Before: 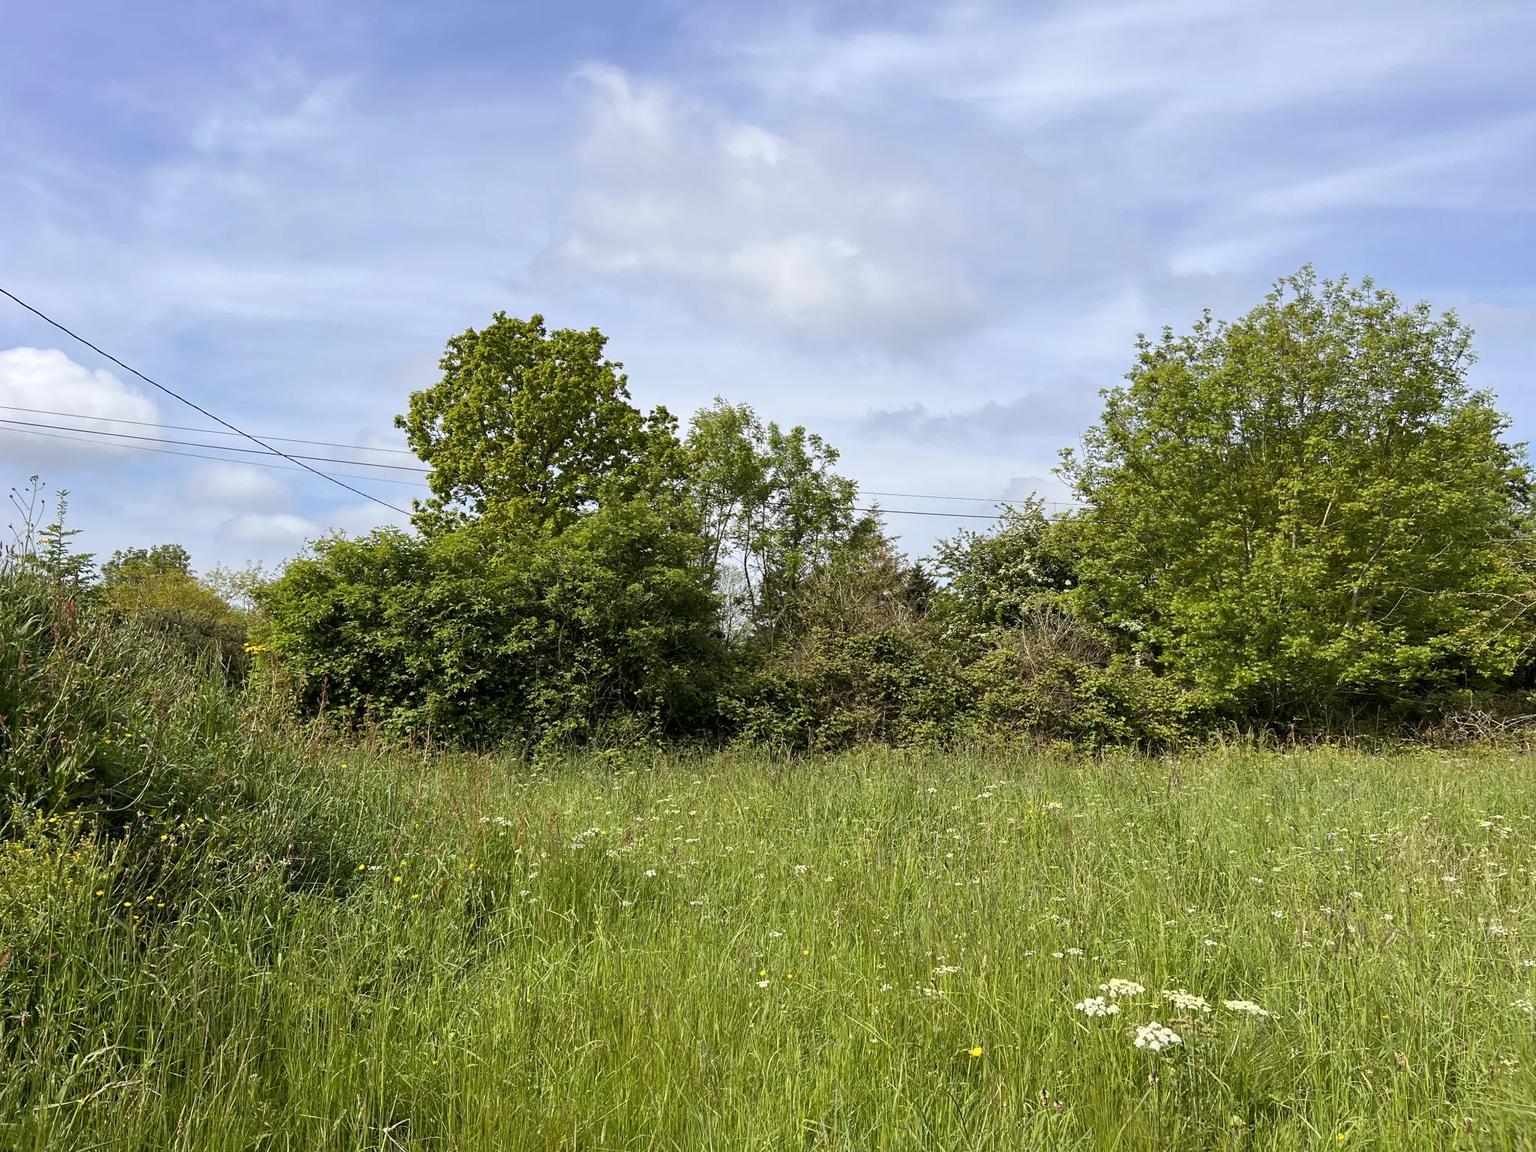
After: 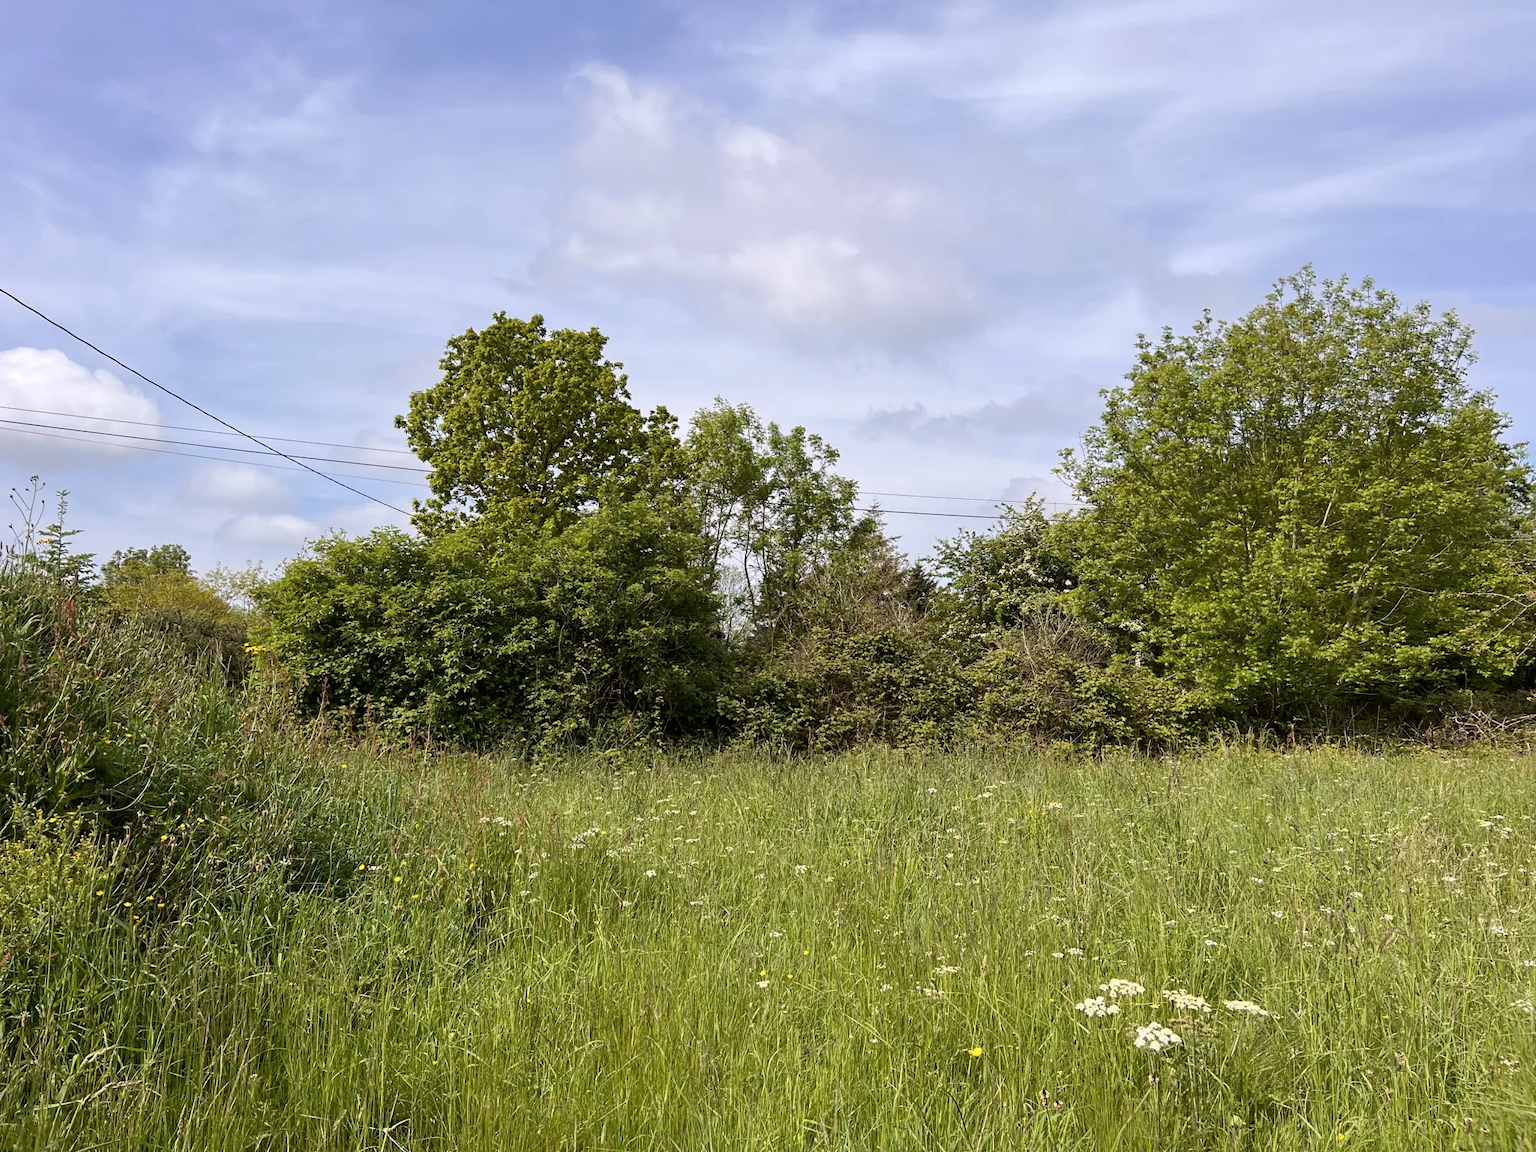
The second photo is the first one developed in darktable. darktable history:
color correction: highlights a* 3.04, highlights b* -1.49, shadows a* -0.104, shadows b* 2.45, saturation 0.984
